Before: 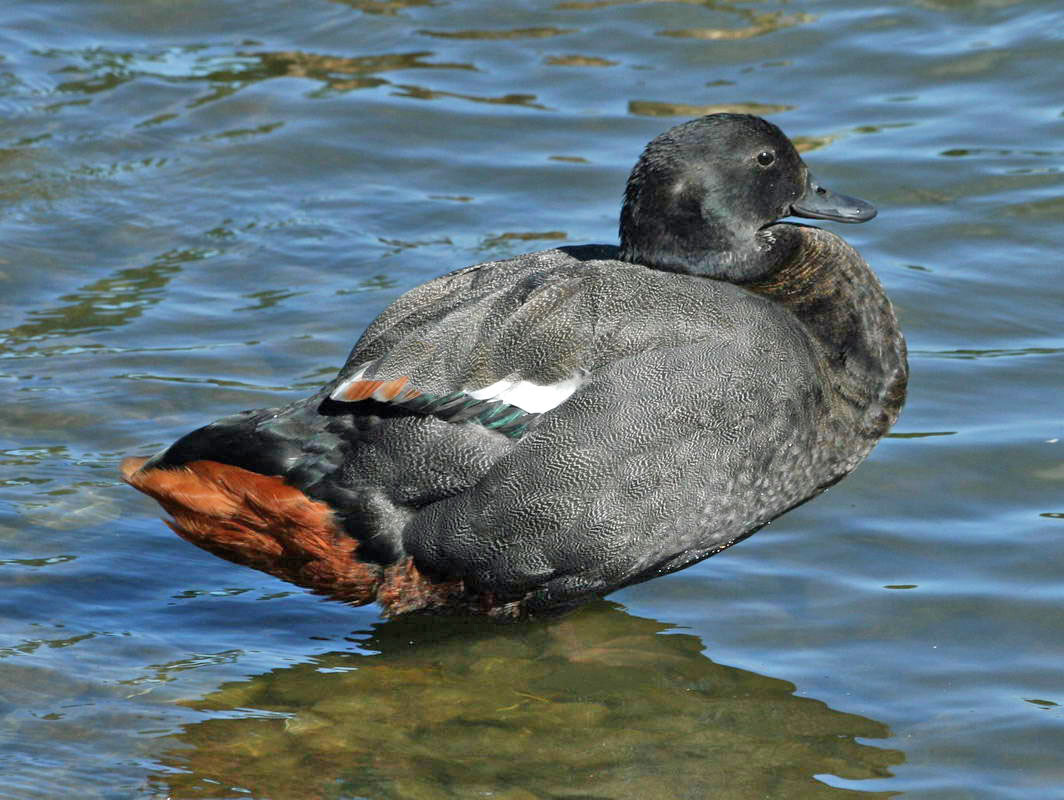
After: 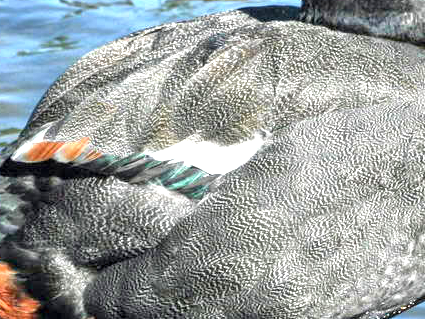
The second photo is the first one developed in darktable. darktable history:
crop: left 30%, top 30%, right 30%, bottom 30%
local contrast: detail 130%
exposure: black level correction 0, exposure 1 EV, compensate exposure bias true, compensate highlight preservation false
